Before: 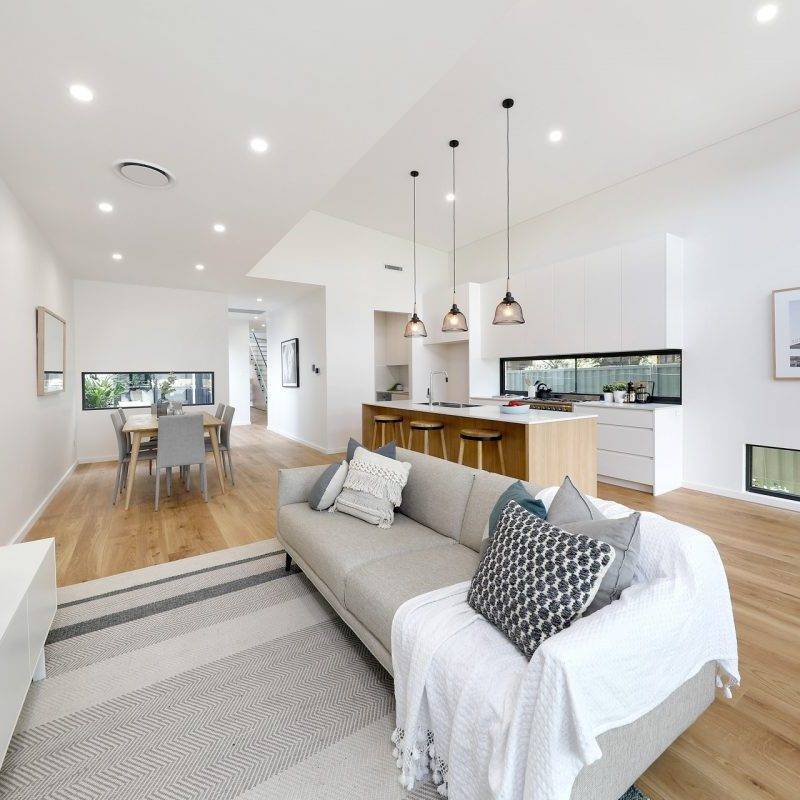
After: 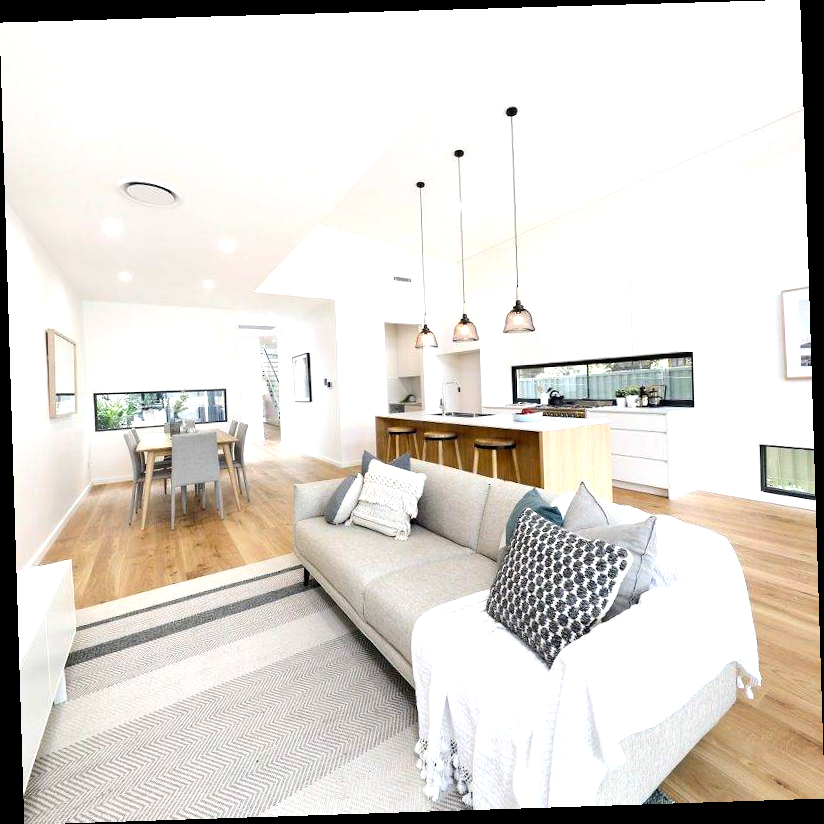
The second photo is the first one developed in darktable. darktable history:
rotate and perspective: rotation -1.77°, lens shift (horizontal) 0.004, automatic cropping off
exposure: exposure 0.375 EV, compensate highlight preservation false
tone equalizer: -8 EV -0.417 EV, -7 EV -0.389 EV, -6 EV -0.333 EV, -5 EV -0.222 EV, -3 EV 0.222 EV, -2 EV 0.333 EV, -1 EV 0.389 EV, +0 EV 0.417 EV, edges refinement/feathering 500, mask exposure compensation -1.57 EV, preserve details no
